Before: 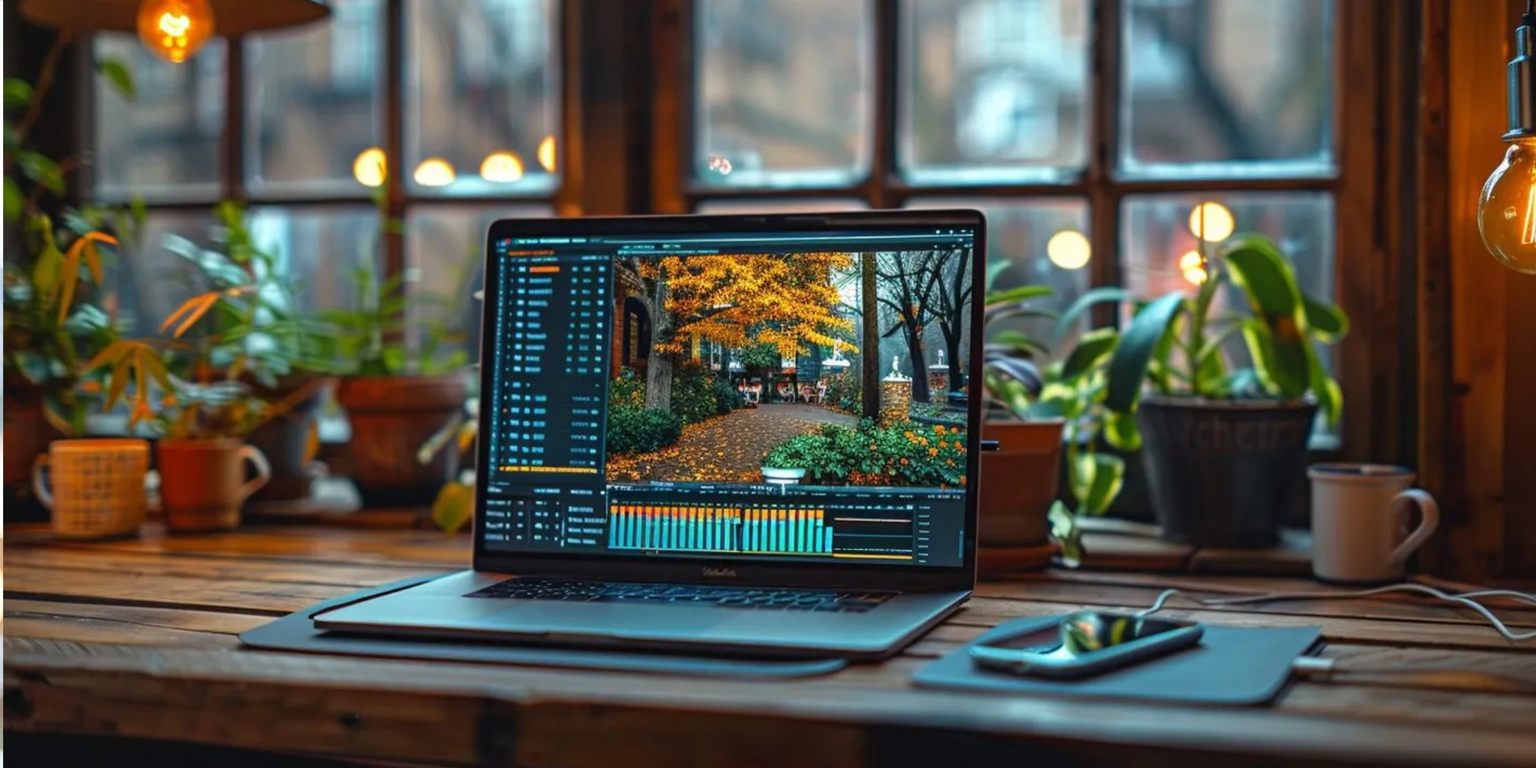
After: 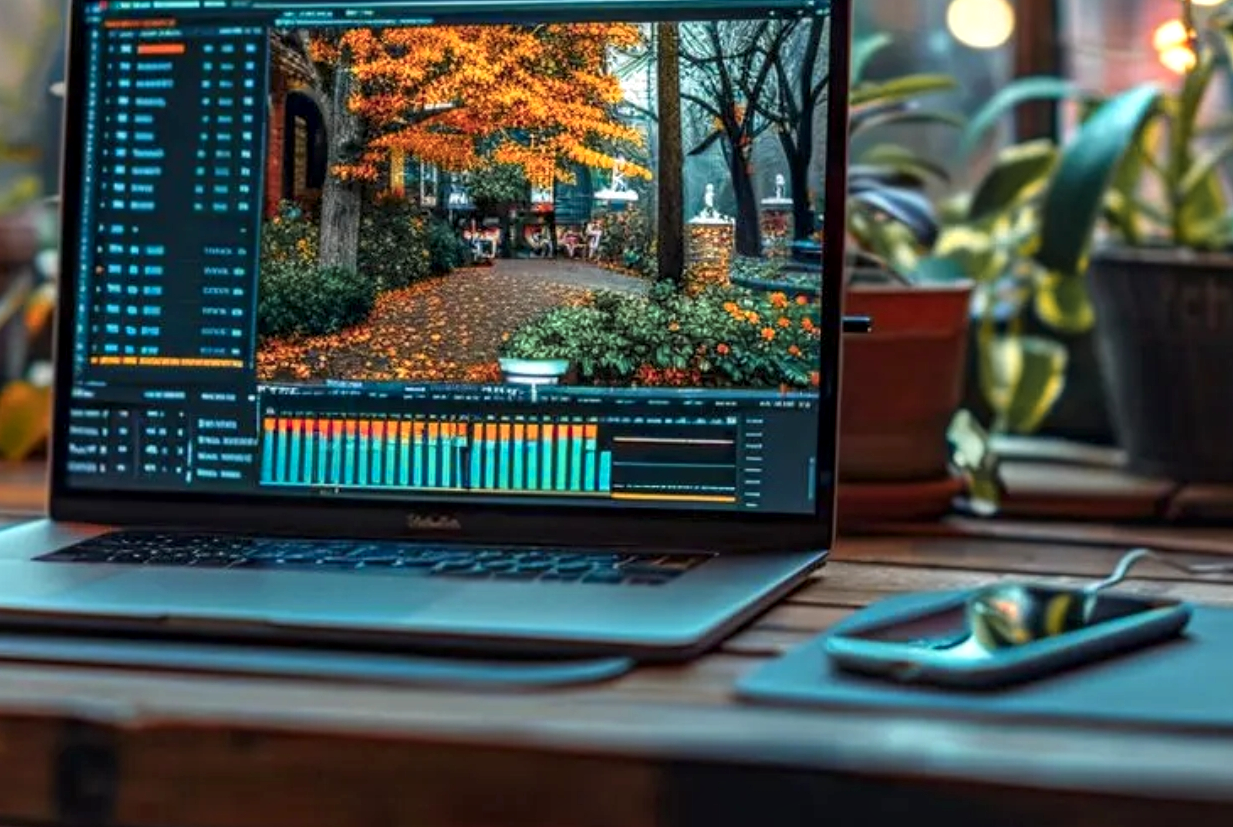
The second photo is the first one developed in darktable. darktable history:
local contrast: detail 130%
crop and rotate: left 28.785%, top 31.051%, right 19.838%
color zones: curves: ch1 [(0.263, 0.53) (0.376, 0.287) (0.487, 0.512) (0.748, 0.547) (1, 0.513)]; ch2 [(0.262, 0.45) (0.751, 0.477)]
